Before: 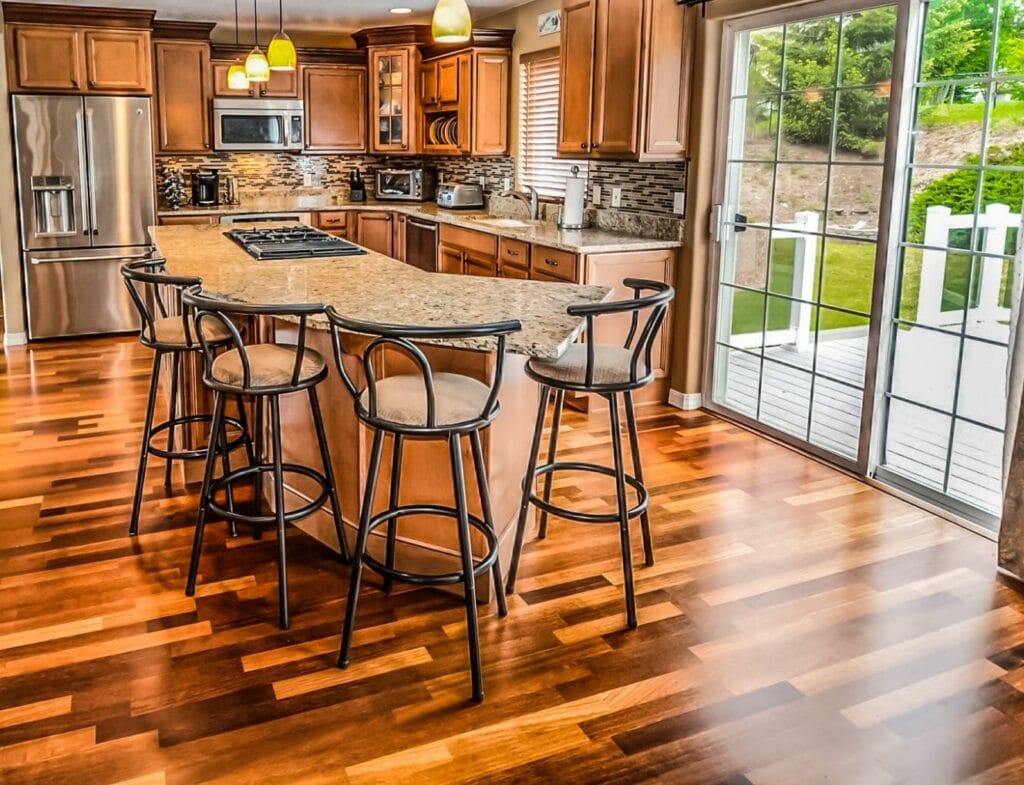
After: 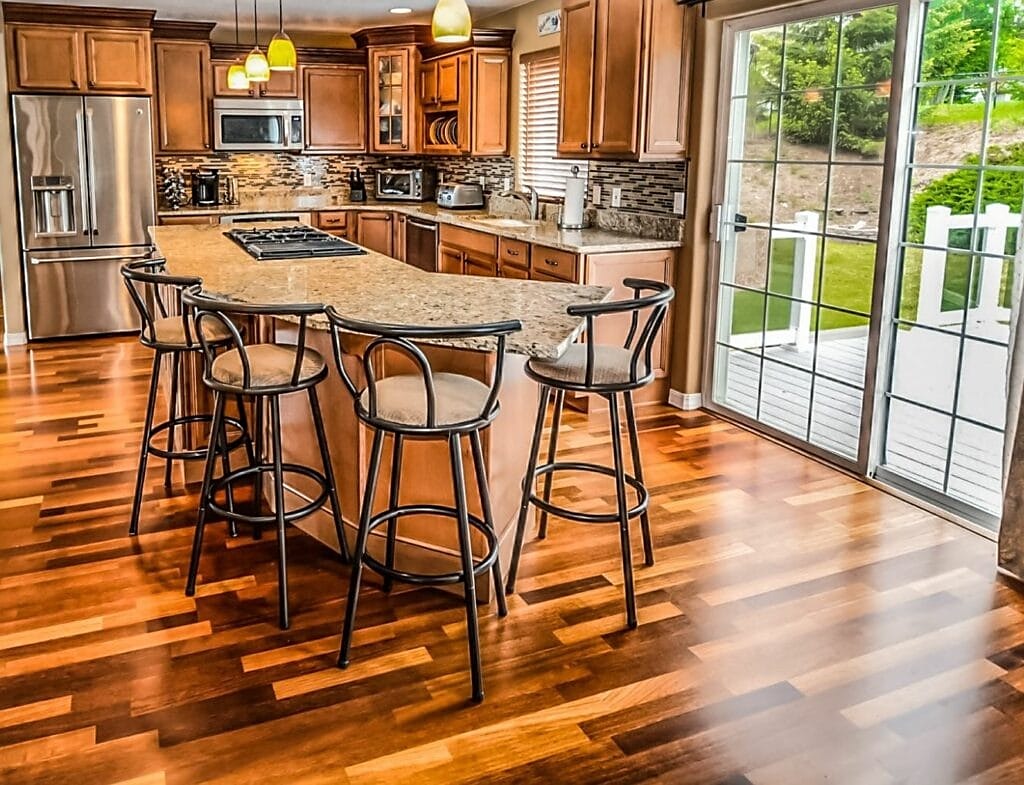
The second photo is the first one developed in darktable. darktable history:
sharpen: radius 1.896, amount 0.411, threshold 1.536
